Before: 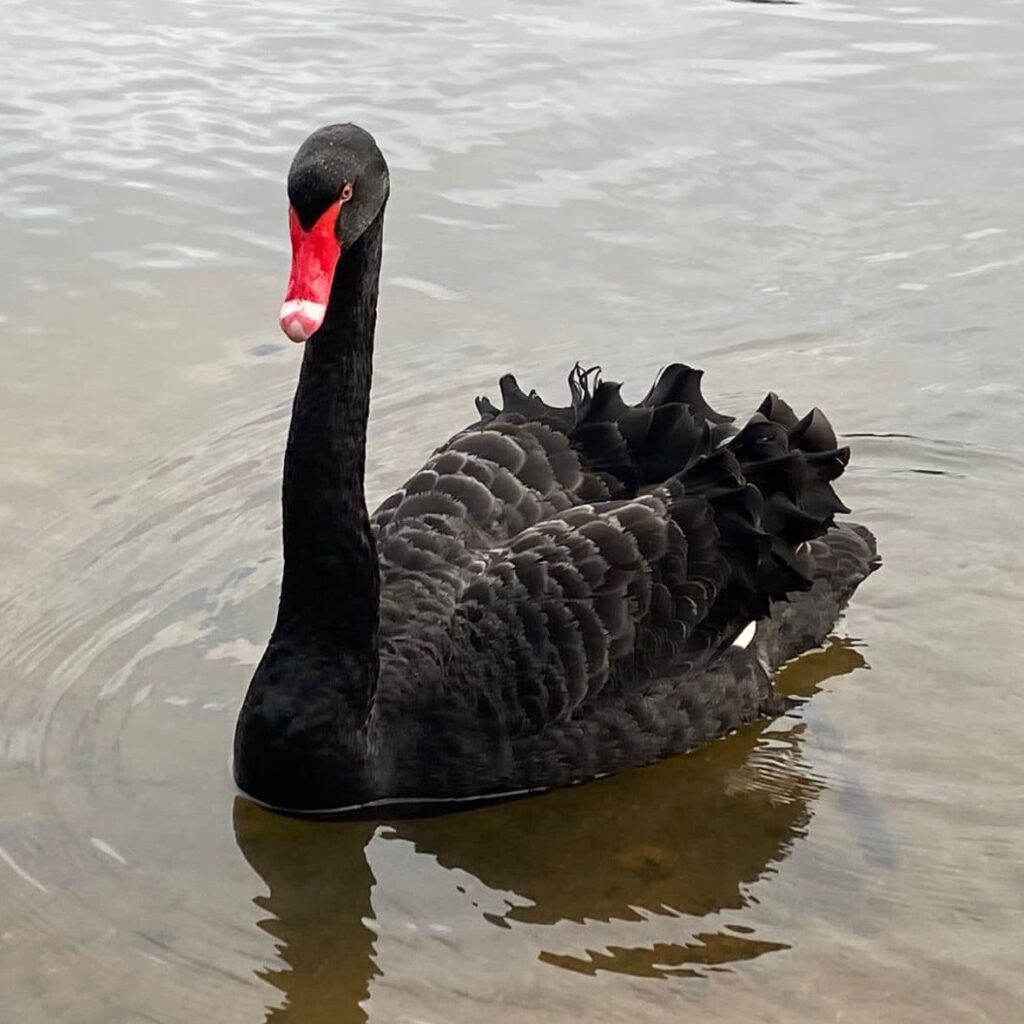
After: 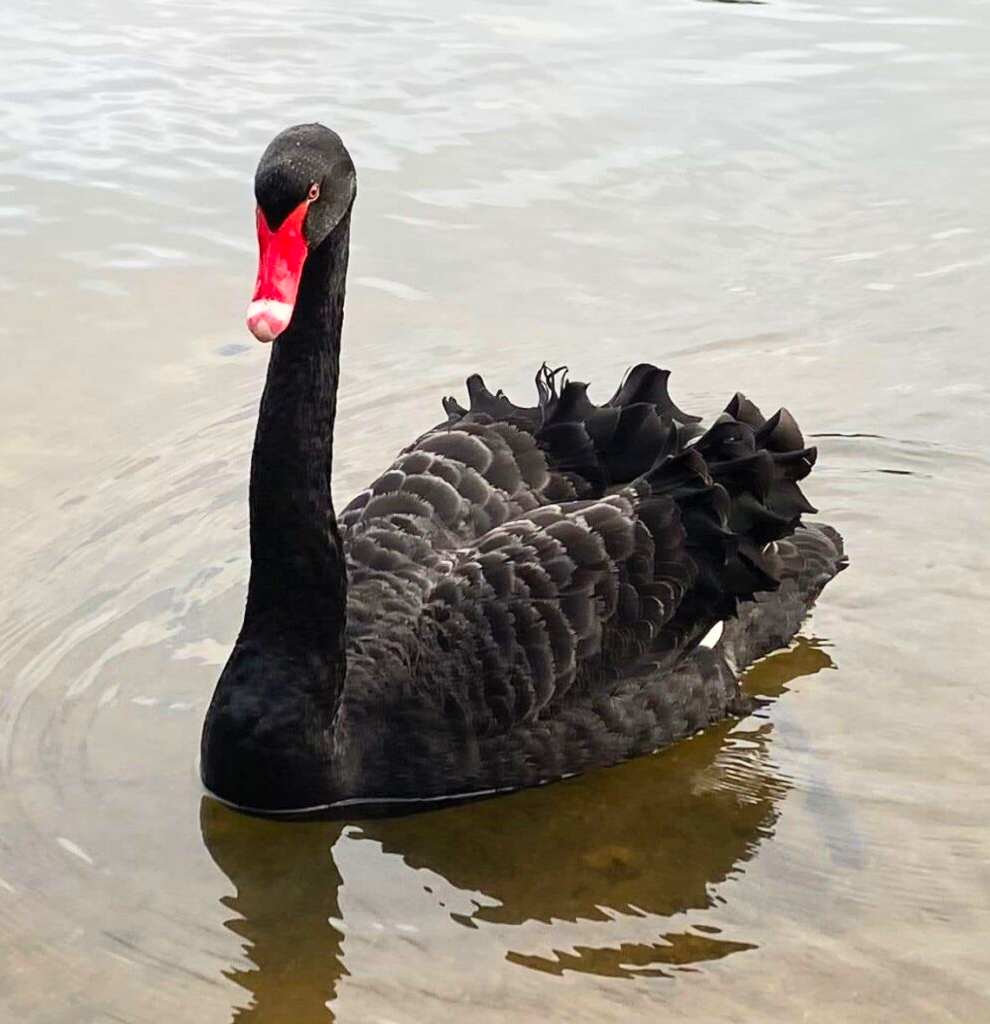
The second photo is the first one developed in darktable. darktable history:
contrast brightness saturation: contrast 0.199, brightness 0.169, saturation 0.227
shadows and highlights: shadows 20.45, highlights -20.7, soften with gaussian
crop and rotate: left 3.231%
